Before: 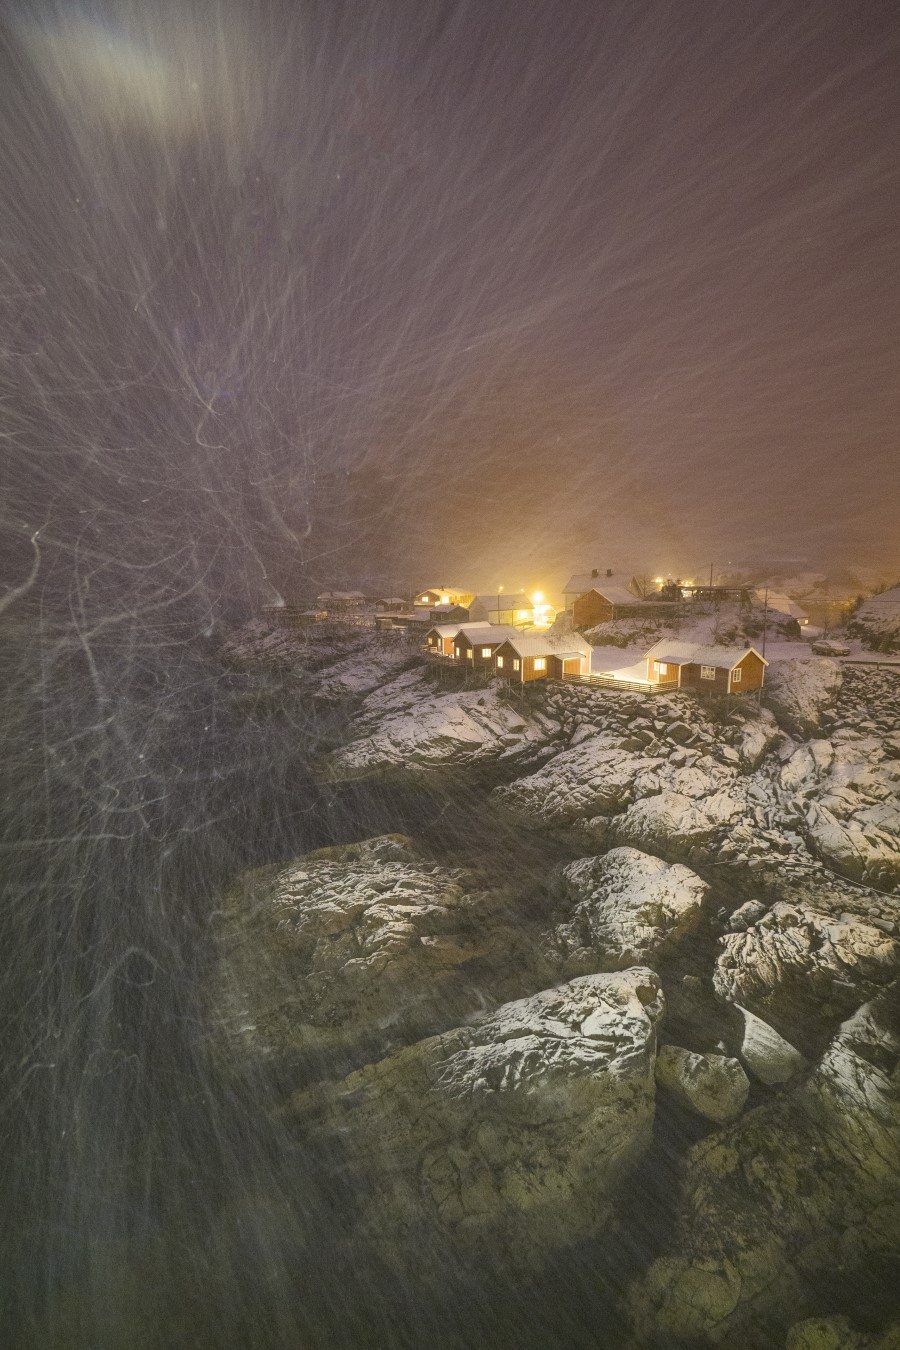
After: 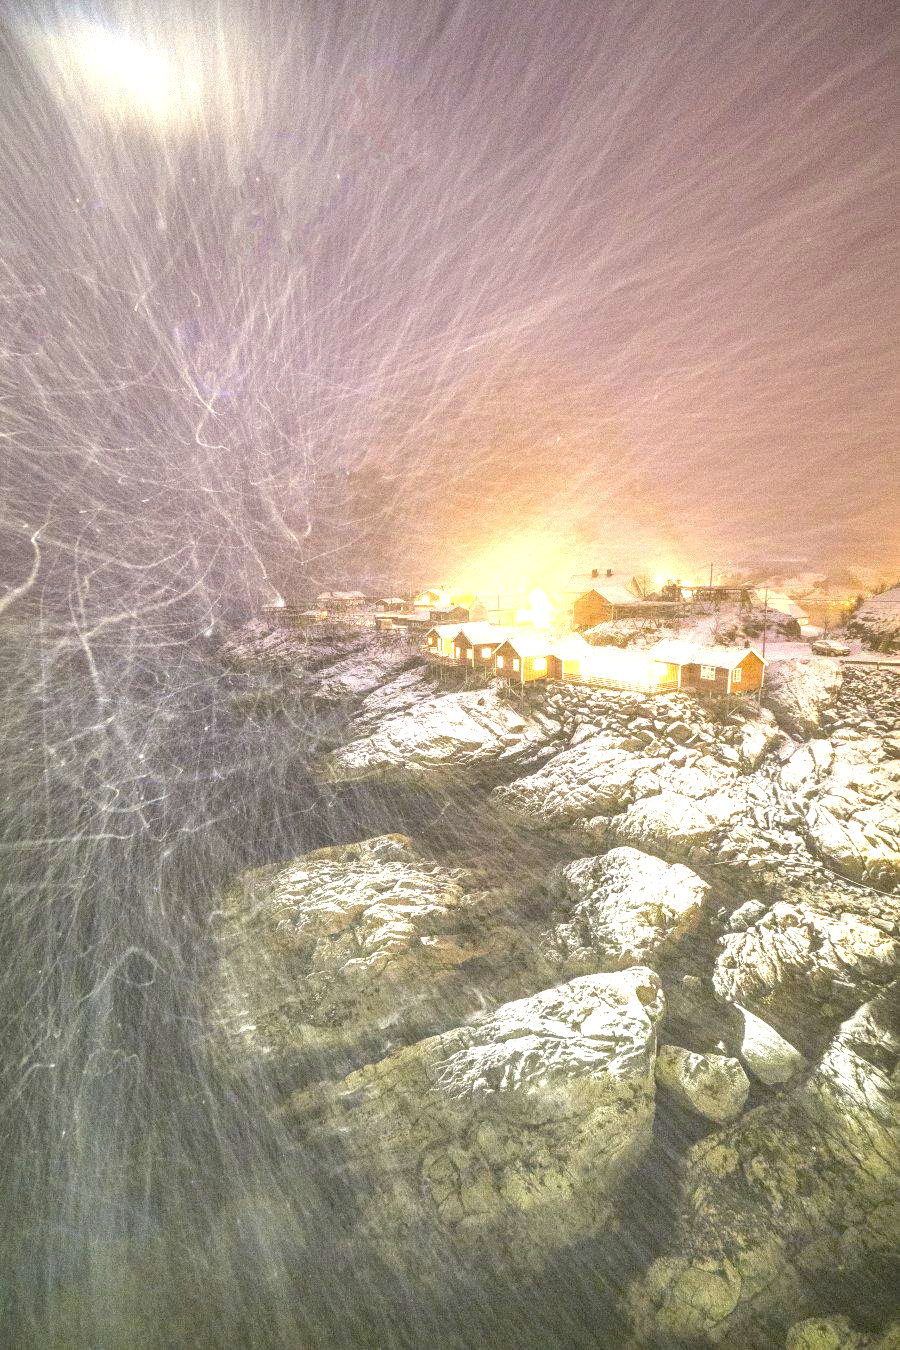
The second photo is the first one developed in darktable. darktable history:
exposure: black level correction 0.001, exposure 1.84 EV, compensate highlight preservation false
local contrast: detail 130%
white balance: red 1, blue 1
